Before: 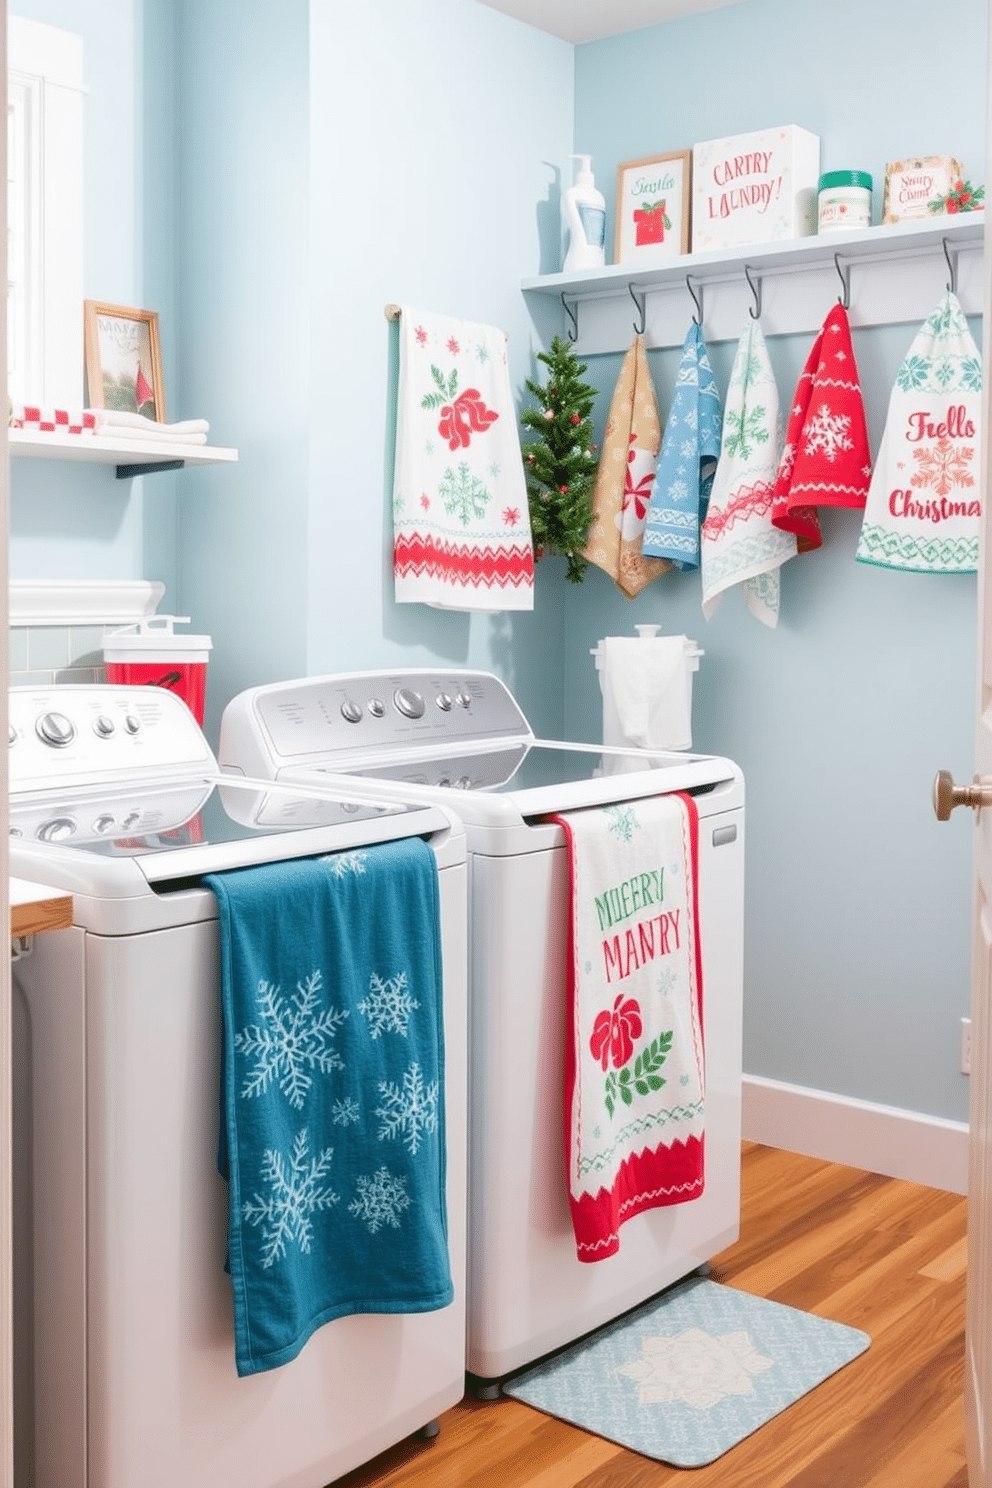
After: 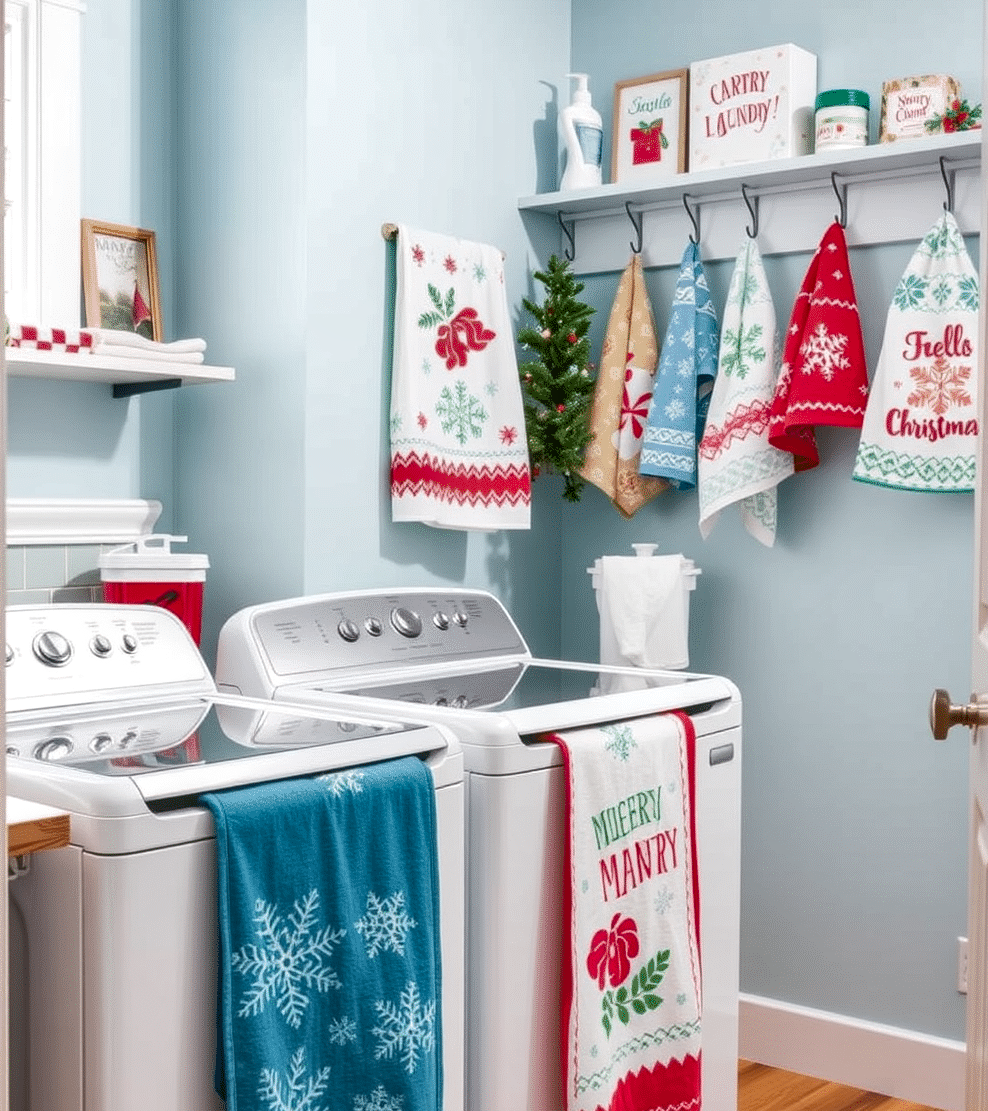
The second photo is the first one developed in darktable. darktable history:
local contrast: on, module defaults
crop: left 0.387%, top 5.469%, bottom 19.809%
shadows and highlights: shadows 52.42, soften with gaussian
